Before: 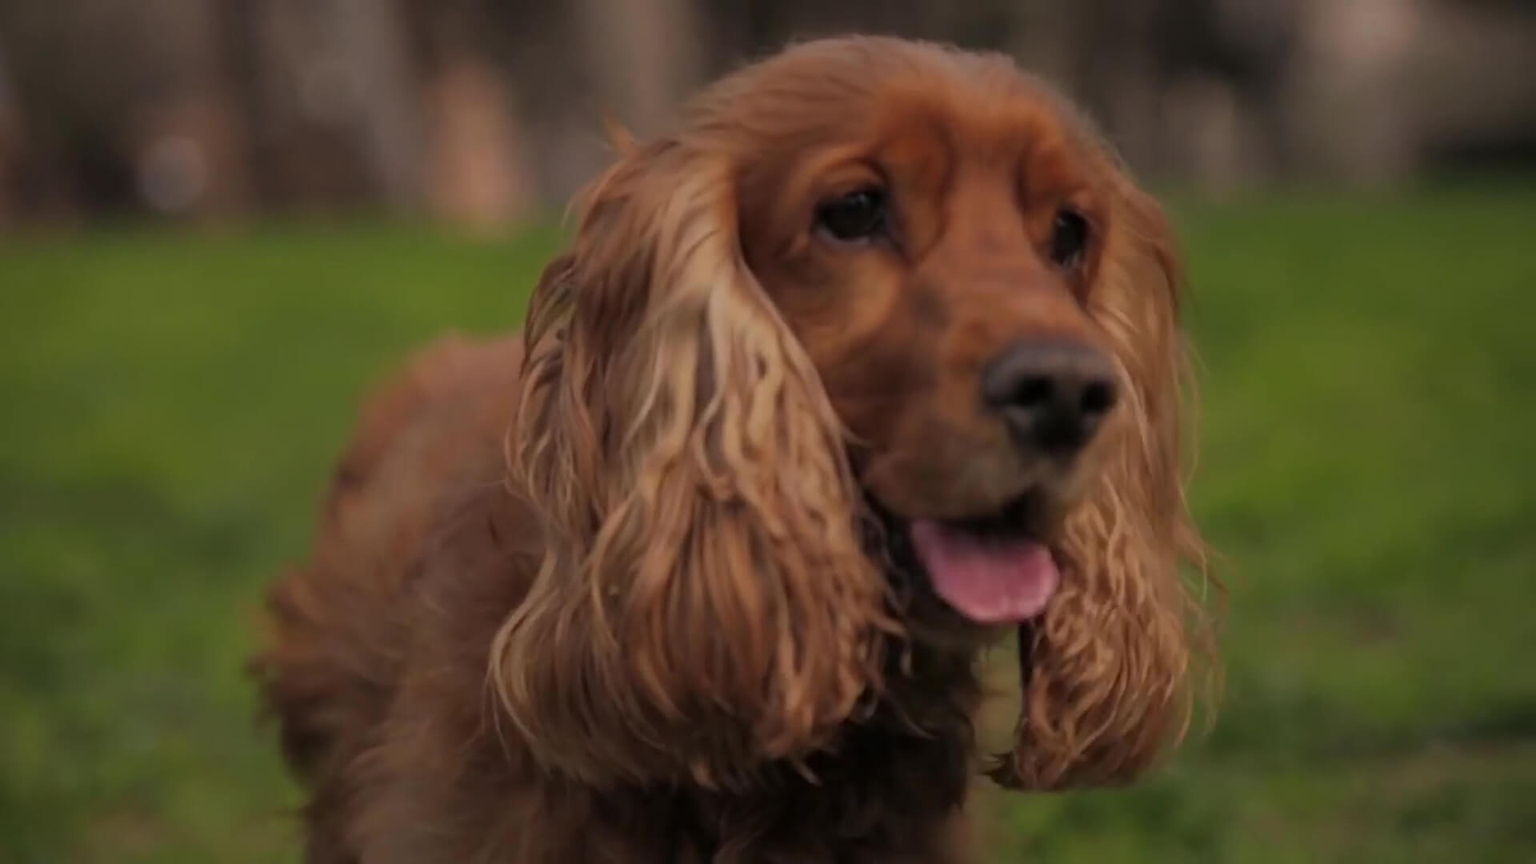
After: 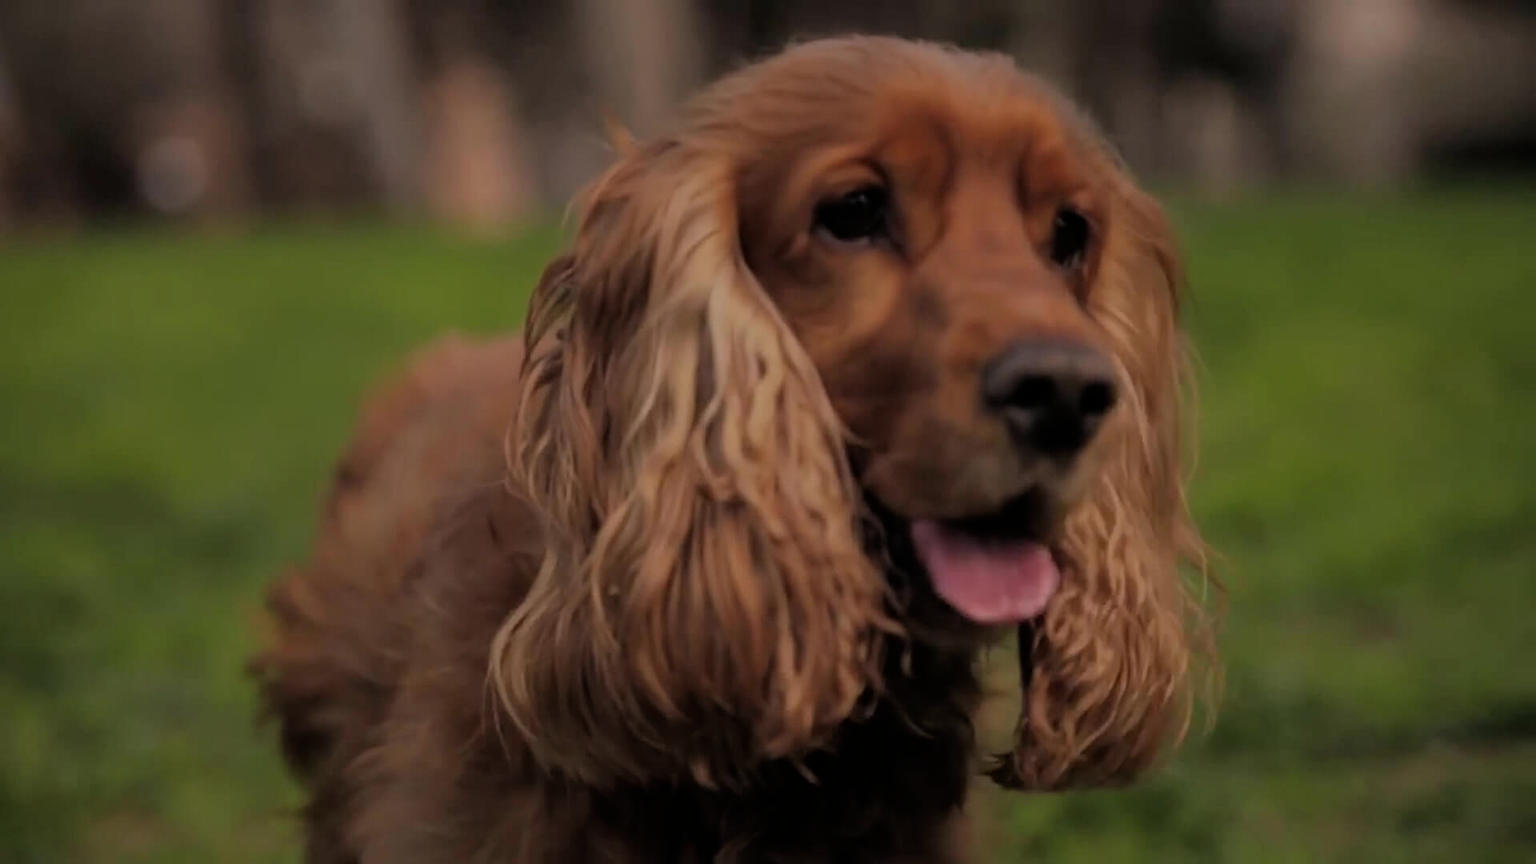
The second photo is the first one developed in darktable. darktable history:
tone equalizer: on, module defaults
filmic rgb: black relative exposure -7.48 EV, white relative exposure 4.83 EV, hardness 3.4, color science v6 (2022)
bloom: on, module defaults
